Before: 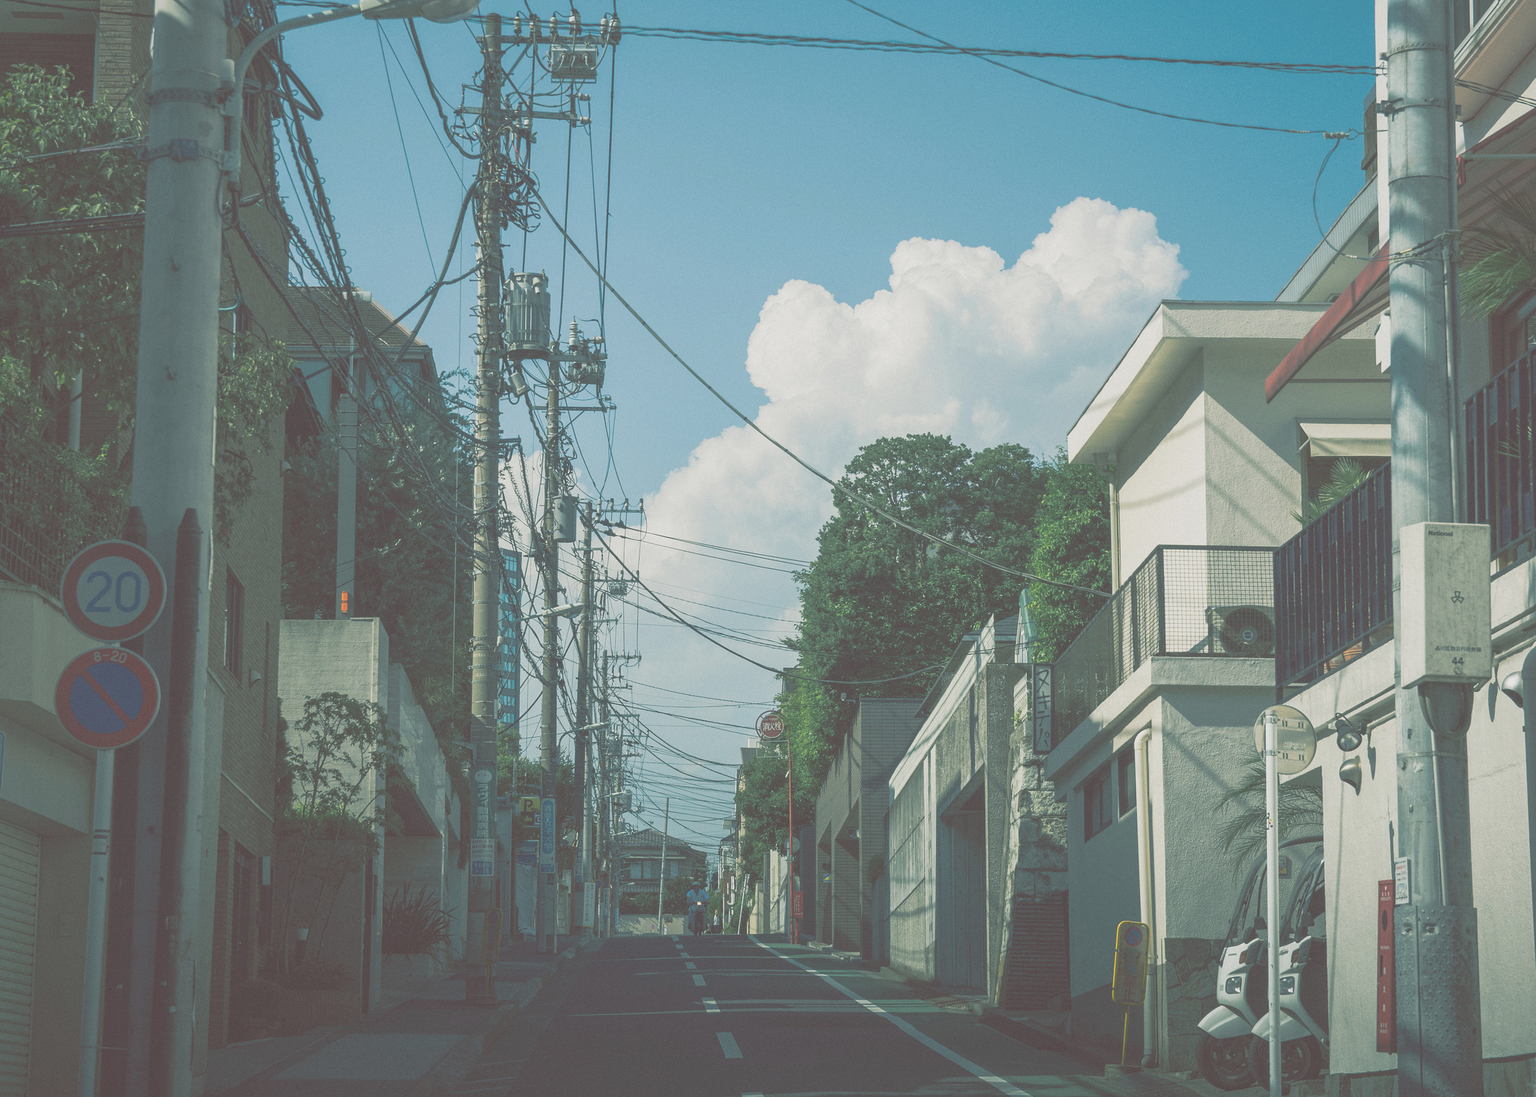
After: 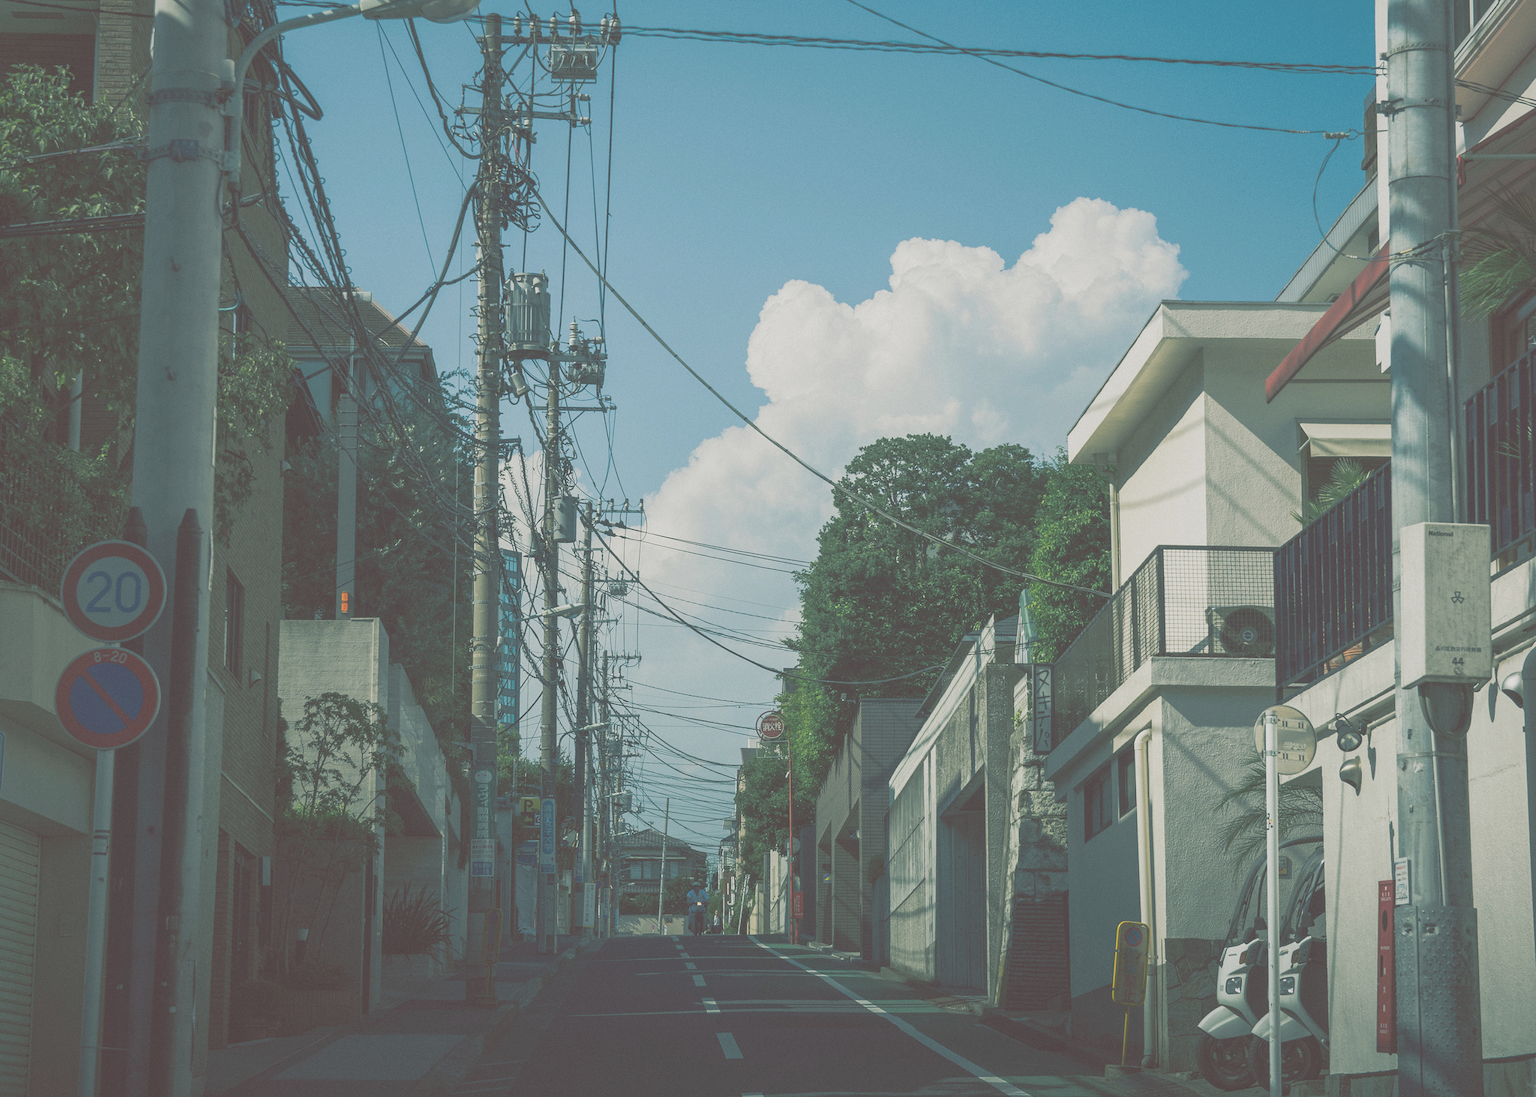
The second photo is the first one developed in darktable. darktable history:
exposure: exposure -0.153 EV, compensate highlight preservation false
tone equalizer: on, module defaults
